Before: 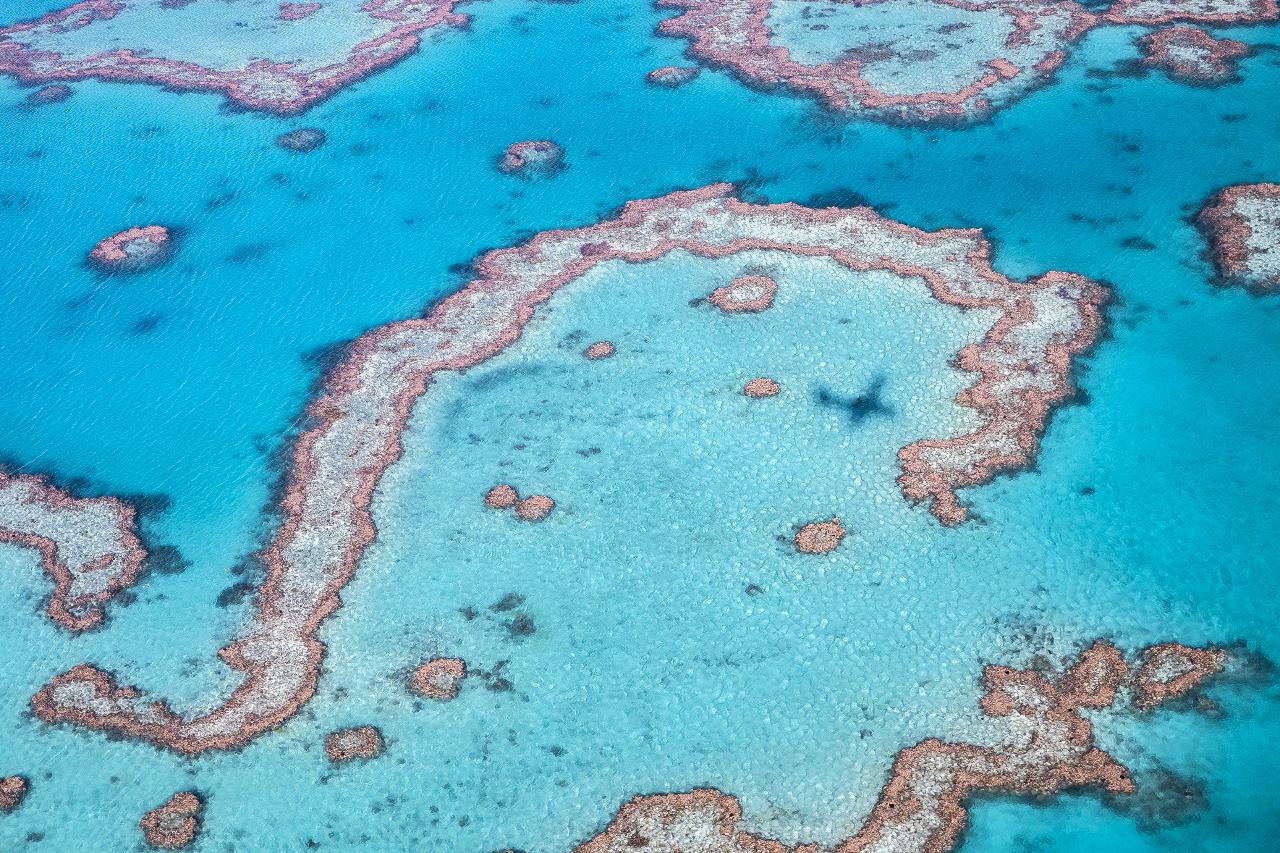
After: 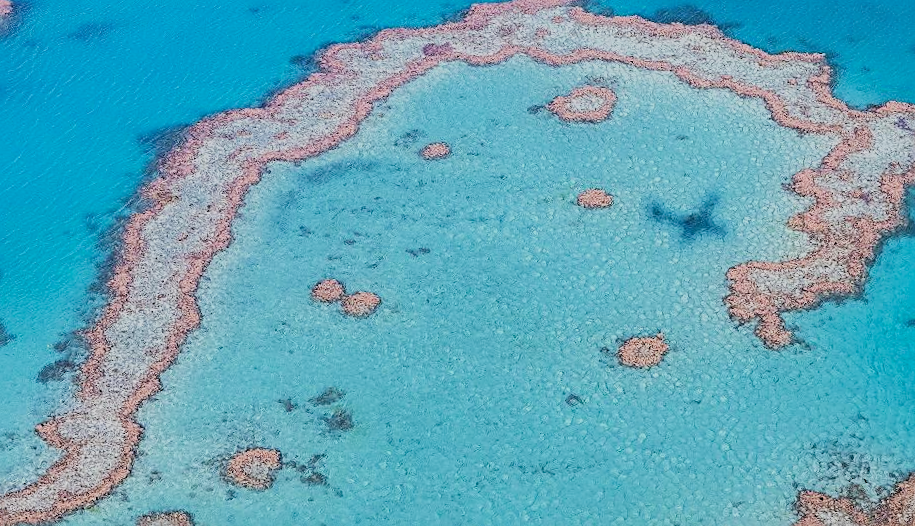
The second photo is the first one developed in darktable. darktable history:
sharpen: on, module defaults
crop and rotate: angle -3.7°, left 9.753%, top 20.615%, right 11.958%, bottom 11.772%
contrast equalizer: y [[0.439, 0.44, 0.442, 0.457, 0.493, 0.498], [0.5 ×6], [0.5 ×6], [0 ×6], [0 ×6]]
tone equalizer: -8 EV -0.41 EV, -7 EV -0.412 EV, -6 EV -0.357 EV, -5 EV -0.26 EV, -3 EV 0.205 EV, -2 EV 0.353 EV, -1 EV 0.415 EV, +0 EV 0.432 EV, mask exposure compensation -0.491 EV
shadows and highlights: soften with gaussian
local contrast: highlights 101%, shadows 99%, detail 119%, midtone range 0.2
filmic rgb: black relative exposure -6.14 EV, white relative exposure 6.95 EV, hardness 2.25, color science v6 (2022)
